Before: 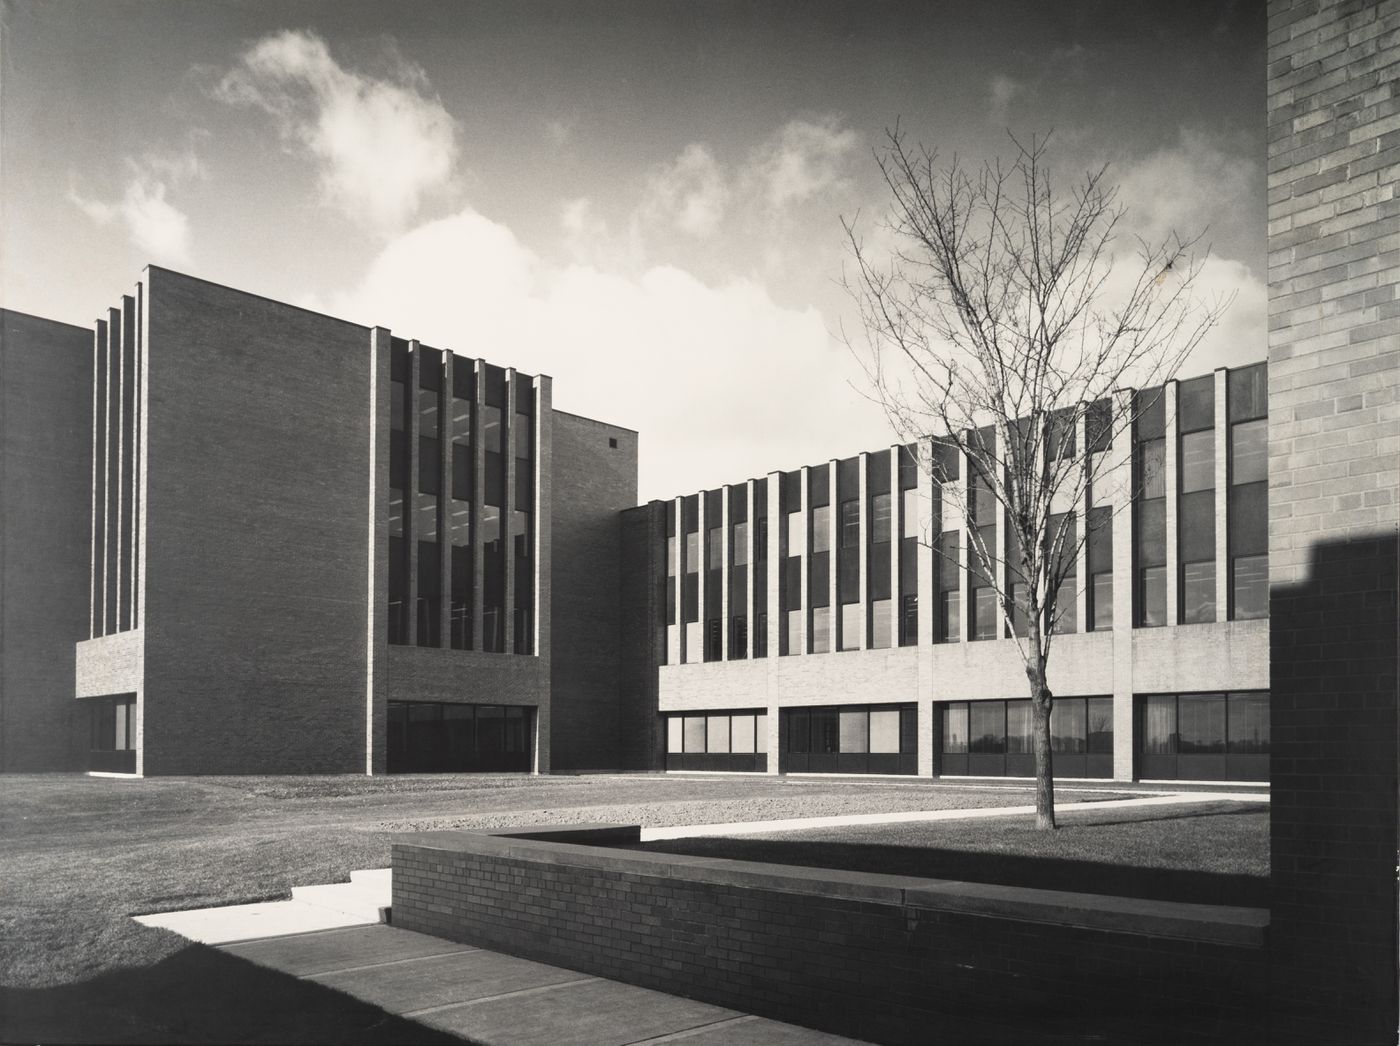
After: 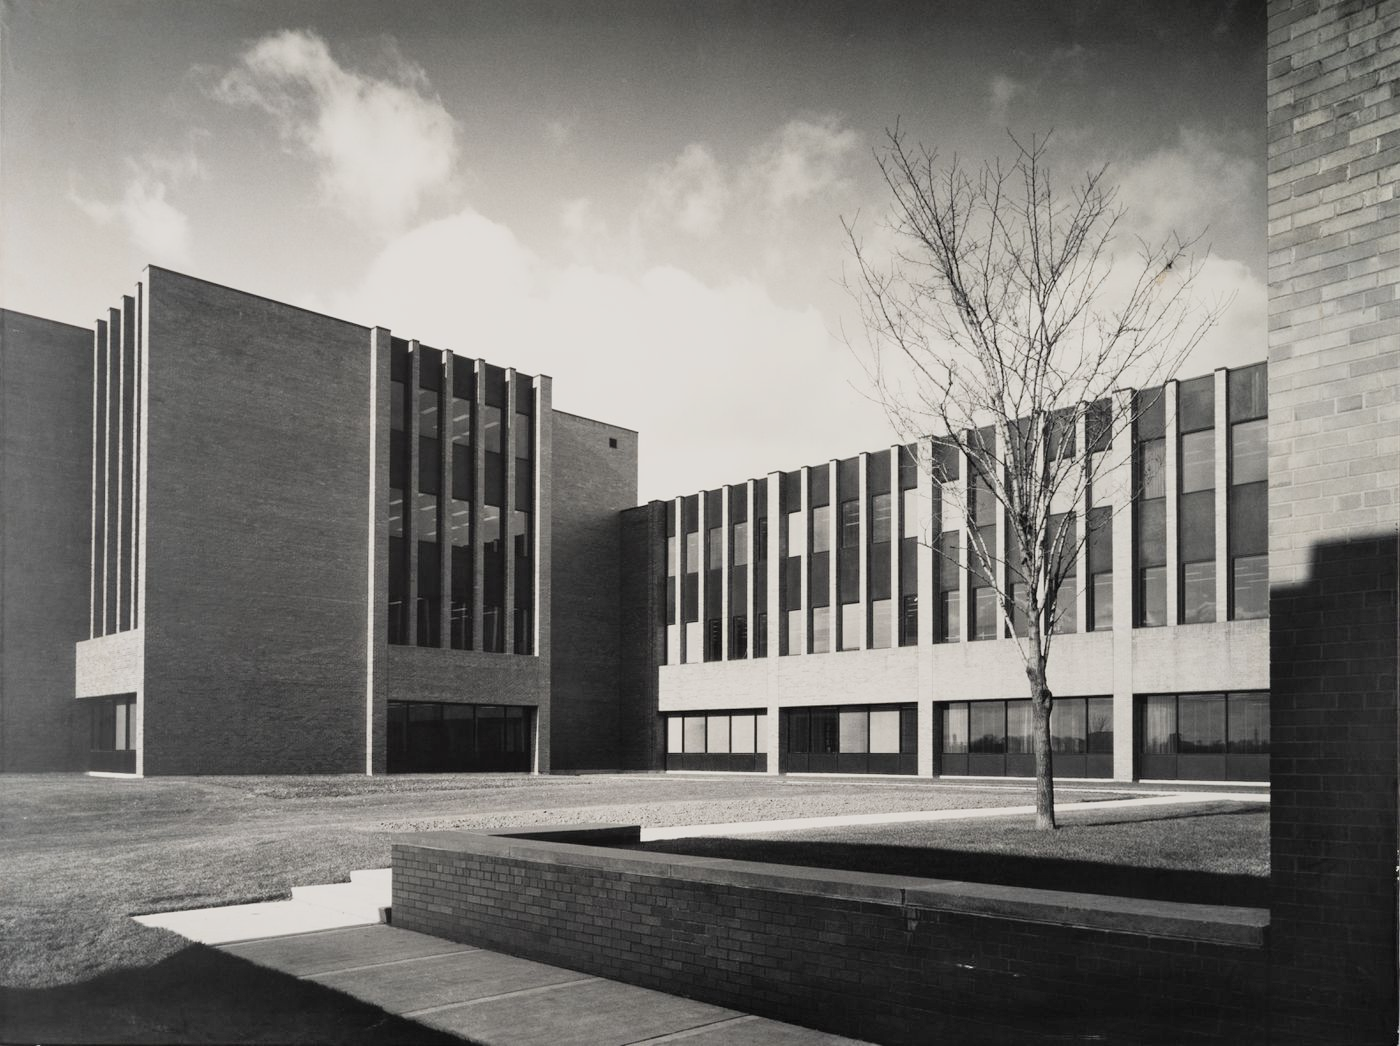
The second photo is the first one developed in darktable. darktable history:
shadows and highlights: radius 44.78, white point adjustment 6.64, compress 79.65%, highlights color adjustment 78.42%, soften with gaussian
filmic rgb: black relative exposure -7.65 EV, white relative exposure 4.56 EV, hardness 3.61
